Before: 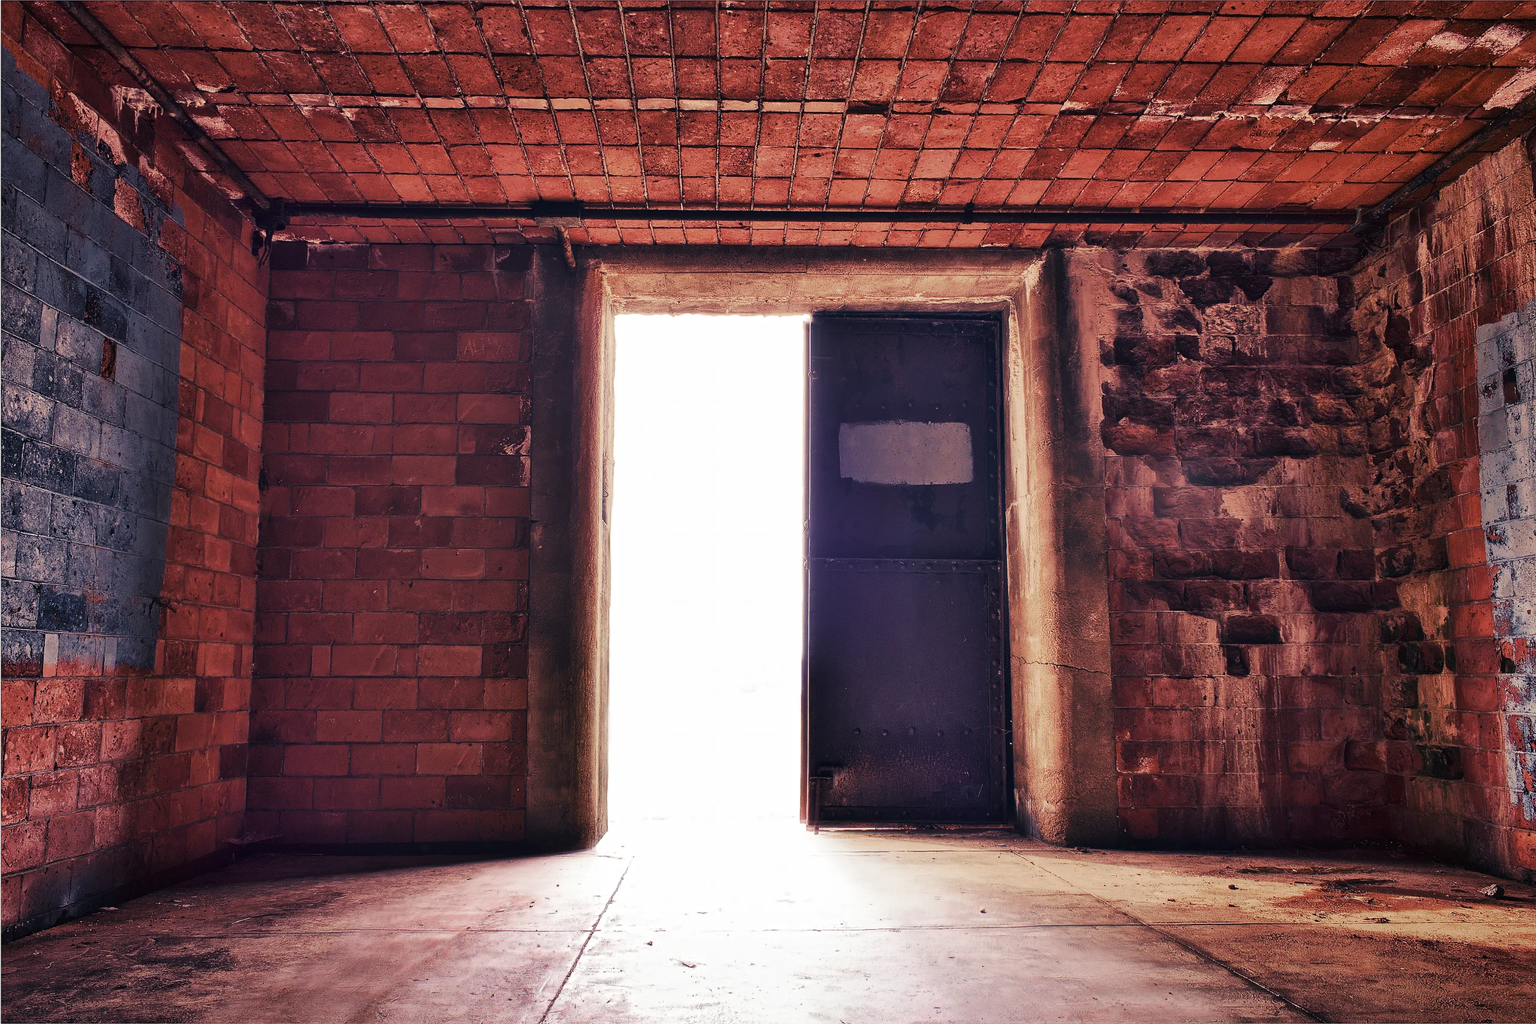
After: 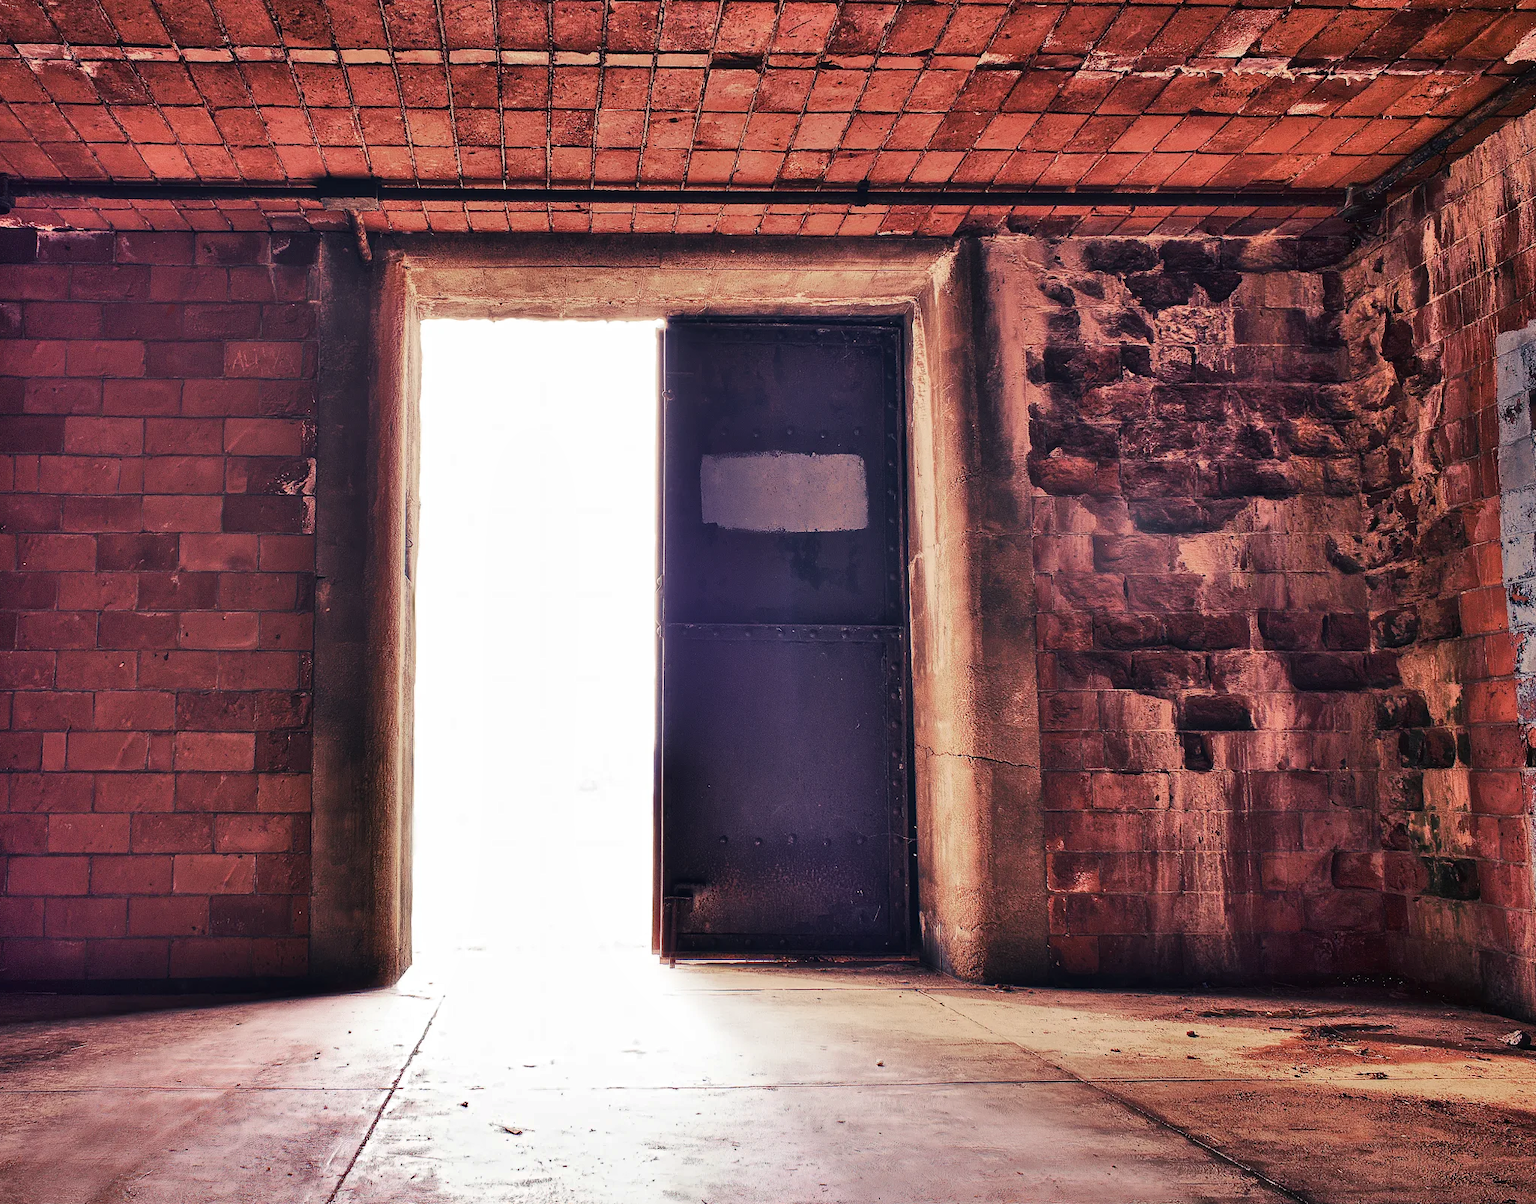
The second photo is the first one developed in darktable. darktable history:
crop and rotate: left 18.102%, top 5.787%, right 1.744%
shadows and highlights: highlights color adjustment 88.97%, low approximation 0.01, soften with gaussian
